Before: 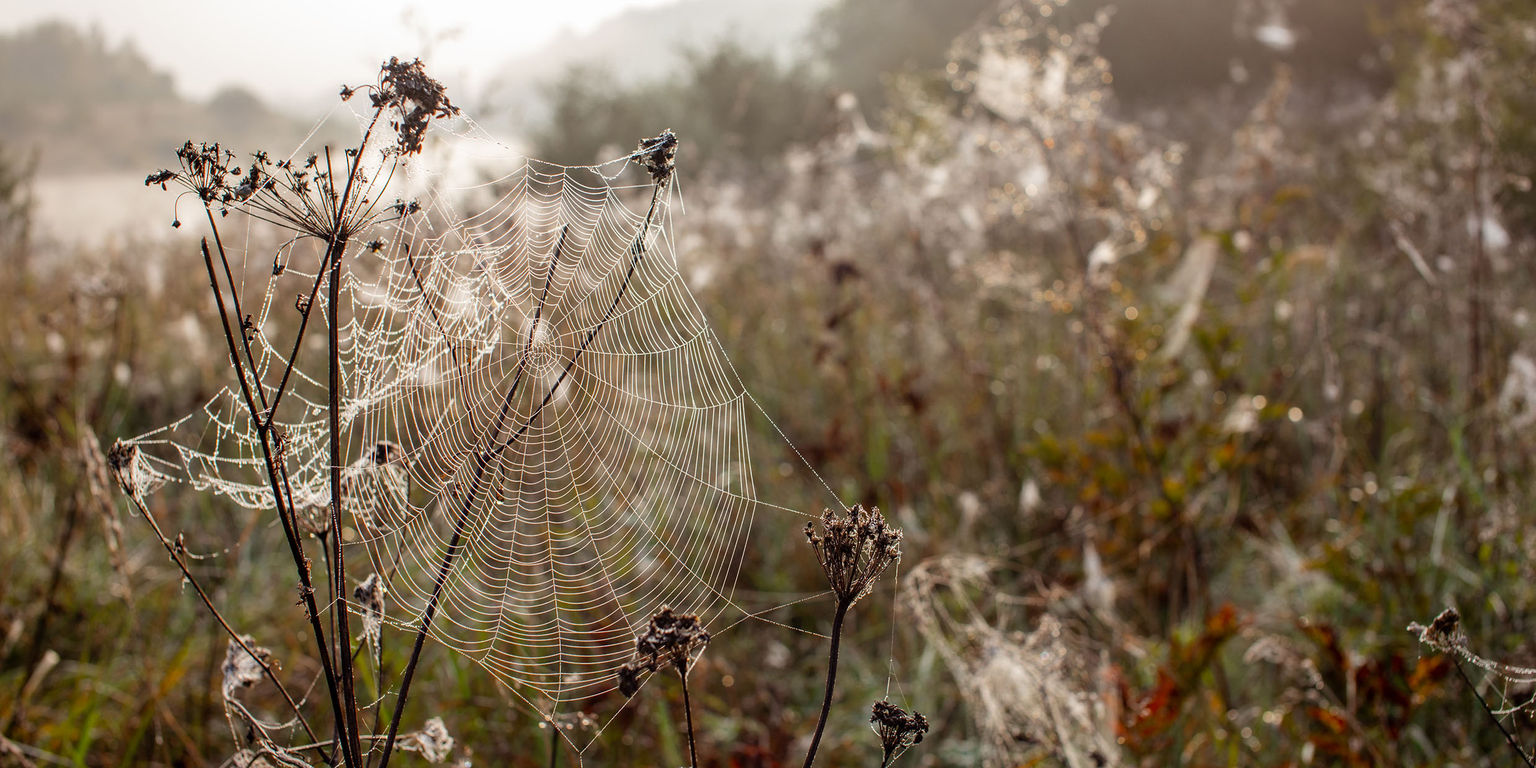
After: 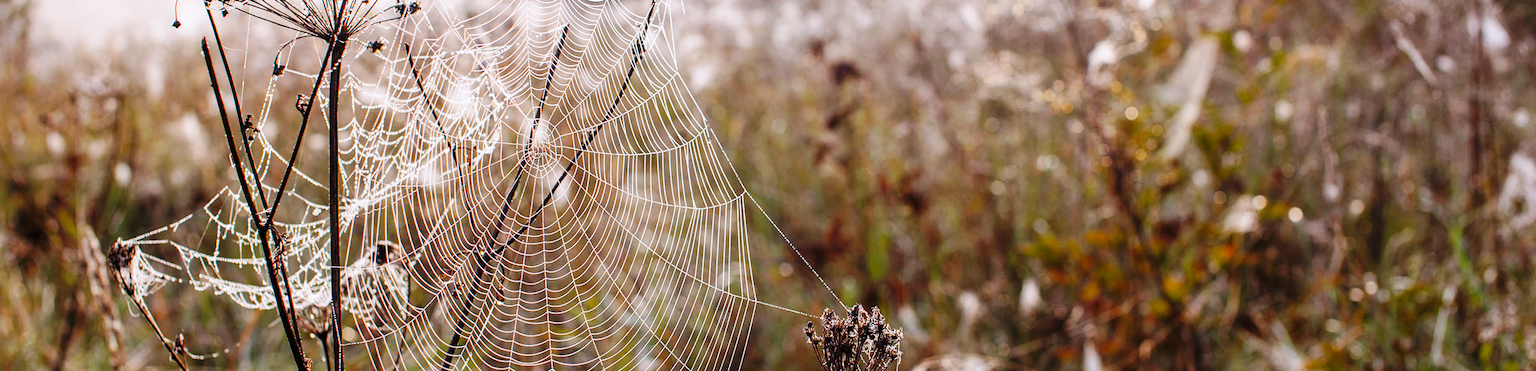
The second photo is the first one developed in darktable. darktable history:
crop and rotate: top 26.056%, bottom 25.543%
white balance: red 1.004, blue 1.096
base curve: curves: ch0 [(0, 0) (0.036, 0.025) (0.121, 0.166) (0.206, 0.329) (0.605, 0.79) (1, 1)], preserve colors none
shadows and highlights: shadows 43.06, highlights 6.94
